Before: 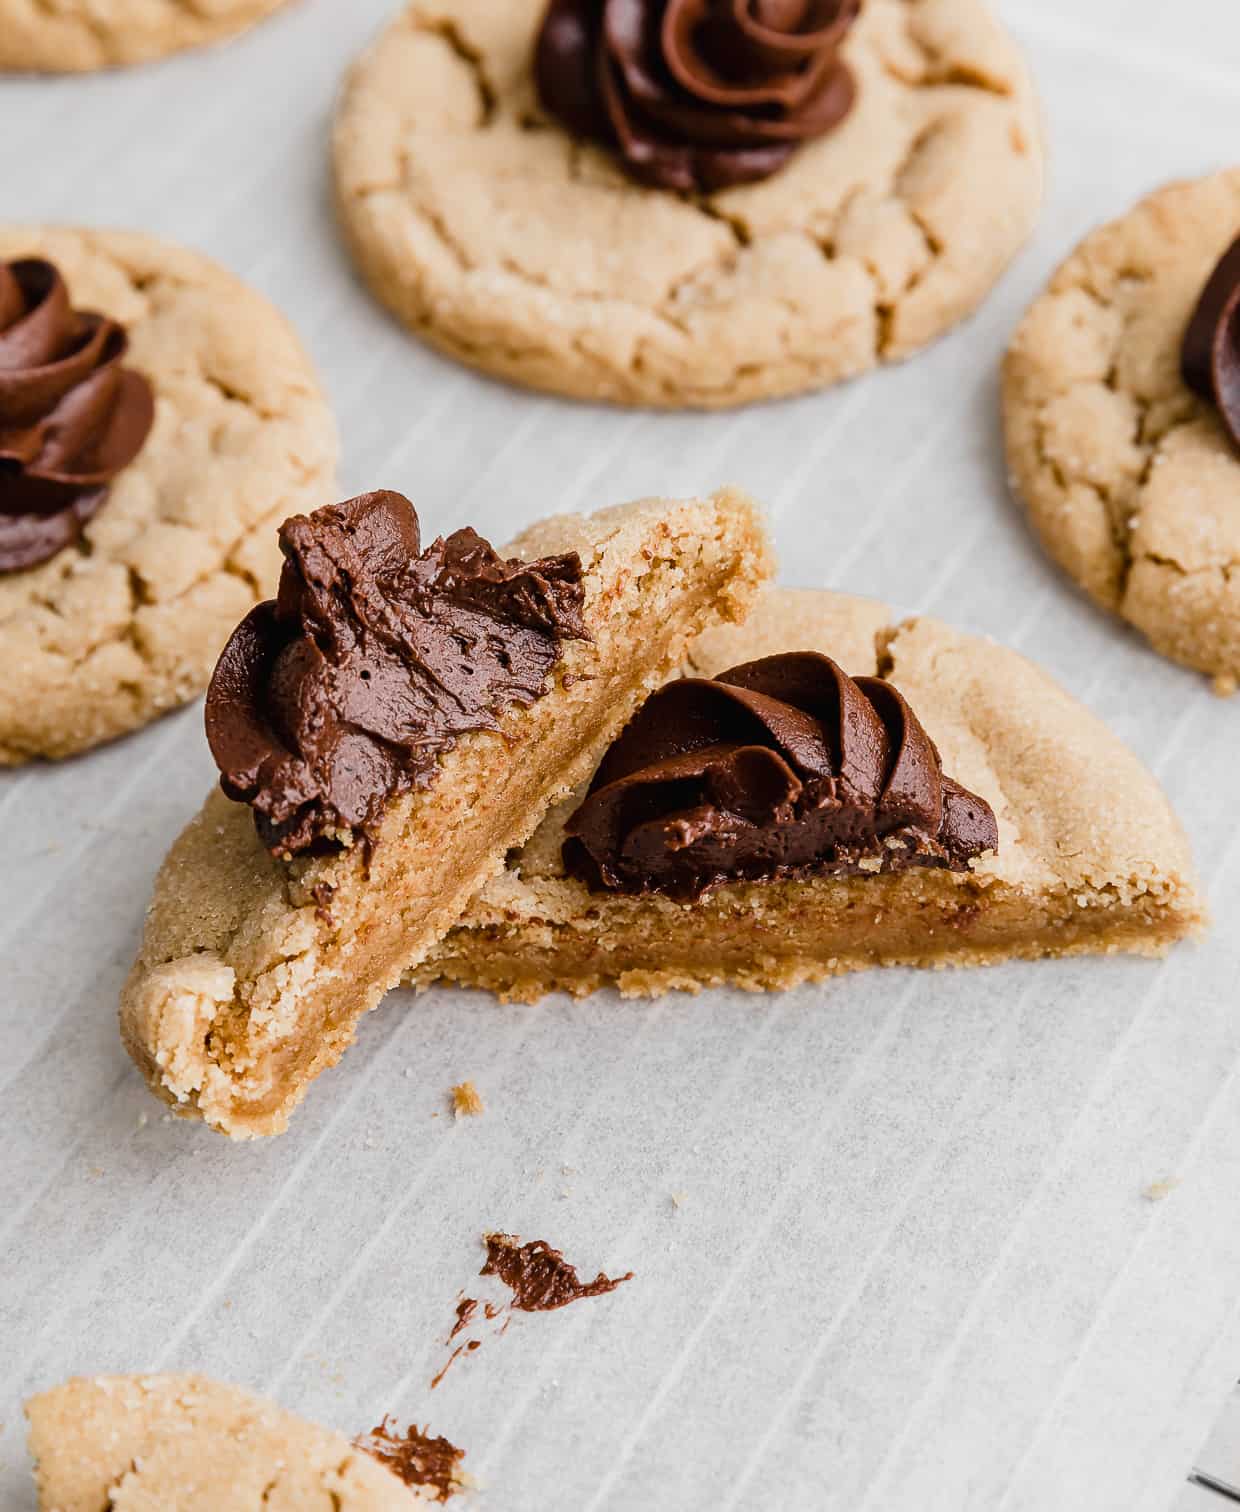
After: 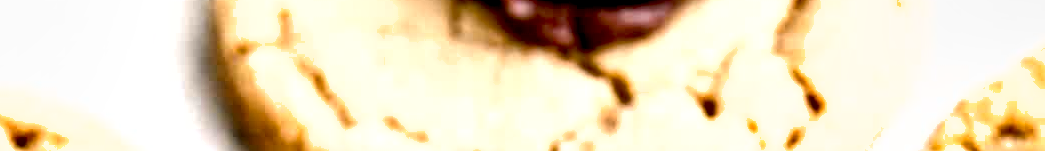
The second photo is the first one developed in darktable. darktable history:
crop and rotate: left 9.644%, top 9.491%, right 6.021%, bottom 80.509%
shadows and highlights: shadows 25, highlights -48, soften with gaussian
exposure: black level correction 0.011, exposure 1.088 EV, compensate exposure bias true, compensate highlight preservation false
